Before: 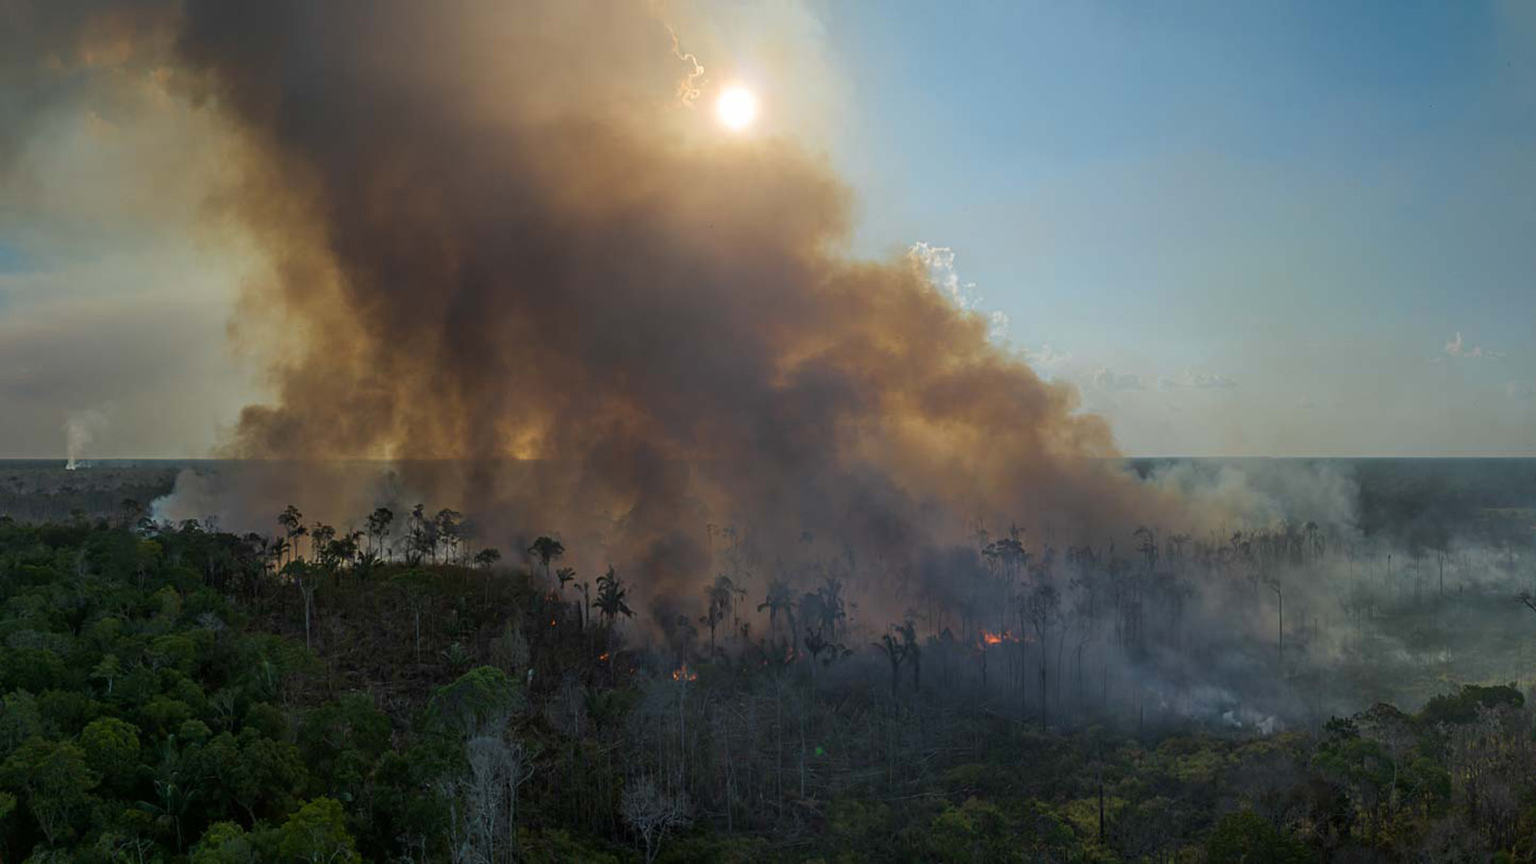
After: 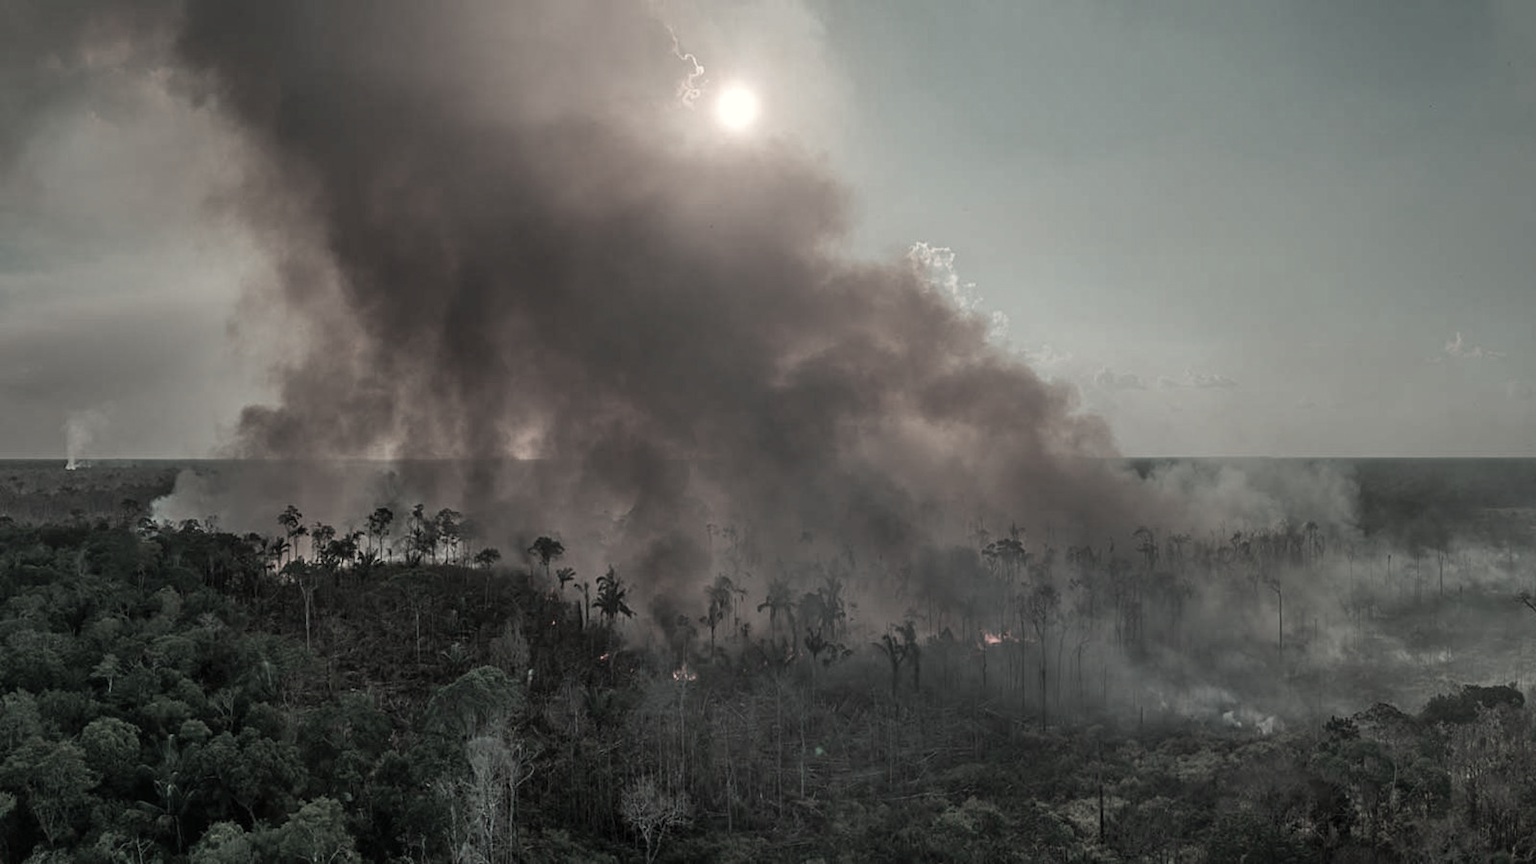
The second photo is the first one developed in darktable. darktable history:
color contrast: green-magenta contrast 0.3, blue-yellow contrast 0.15
white balance: red 1.08, blue 0.791
levels: levels [0, 0.51, 1]
shadows and highlights: low approximation 0.01, soften with gaussian
